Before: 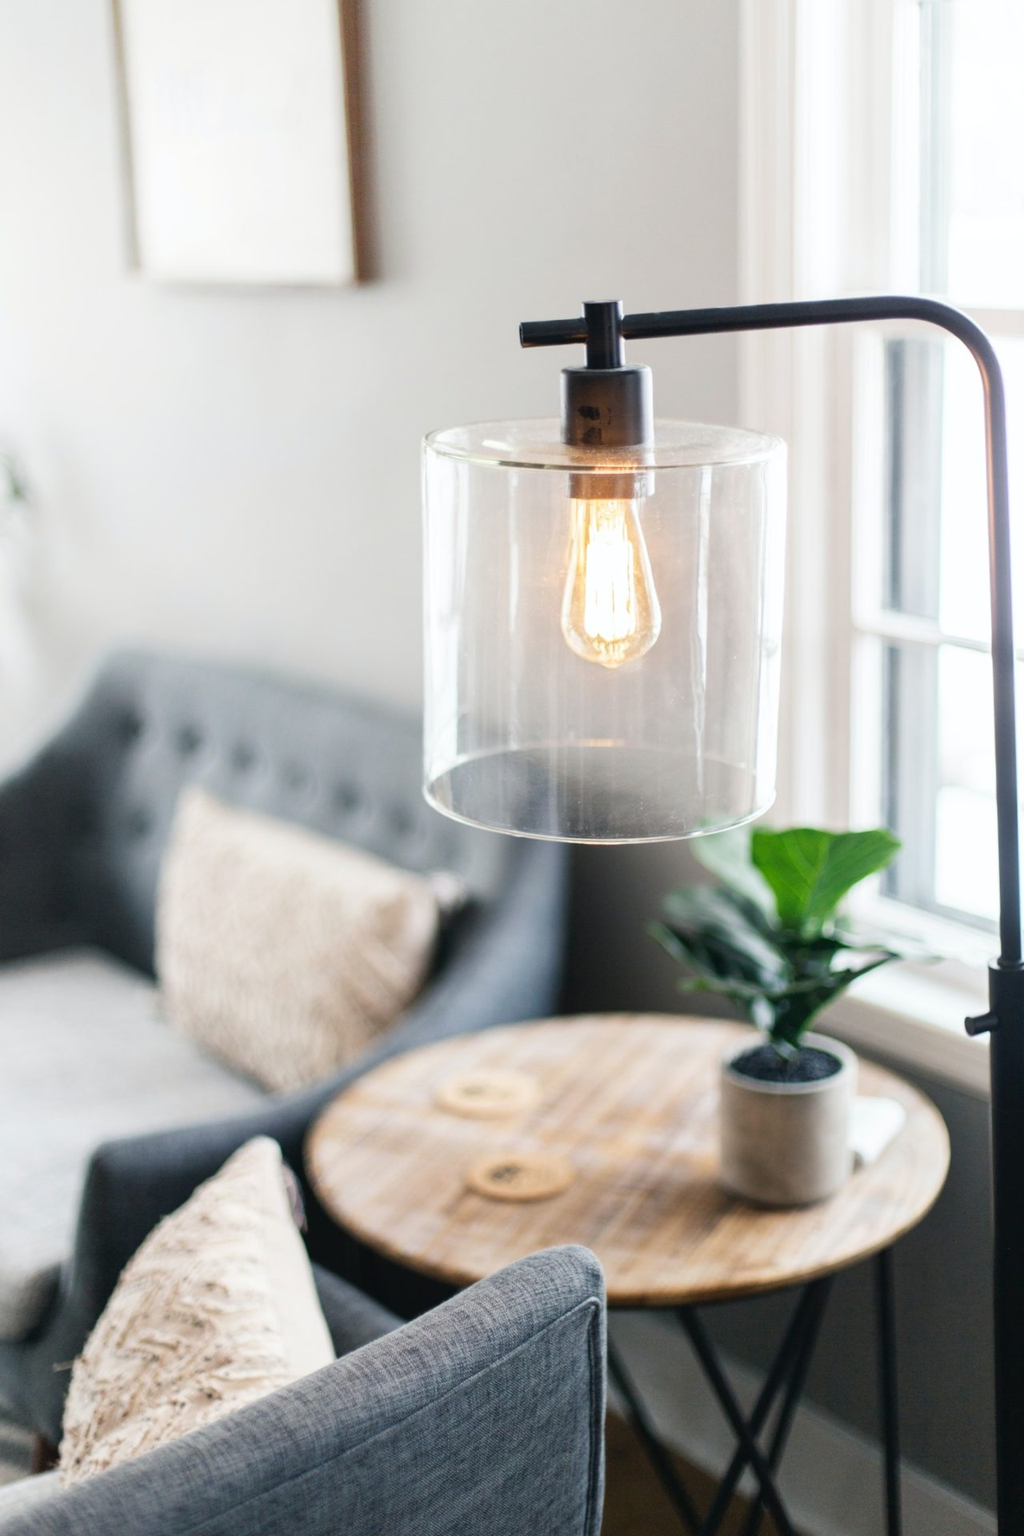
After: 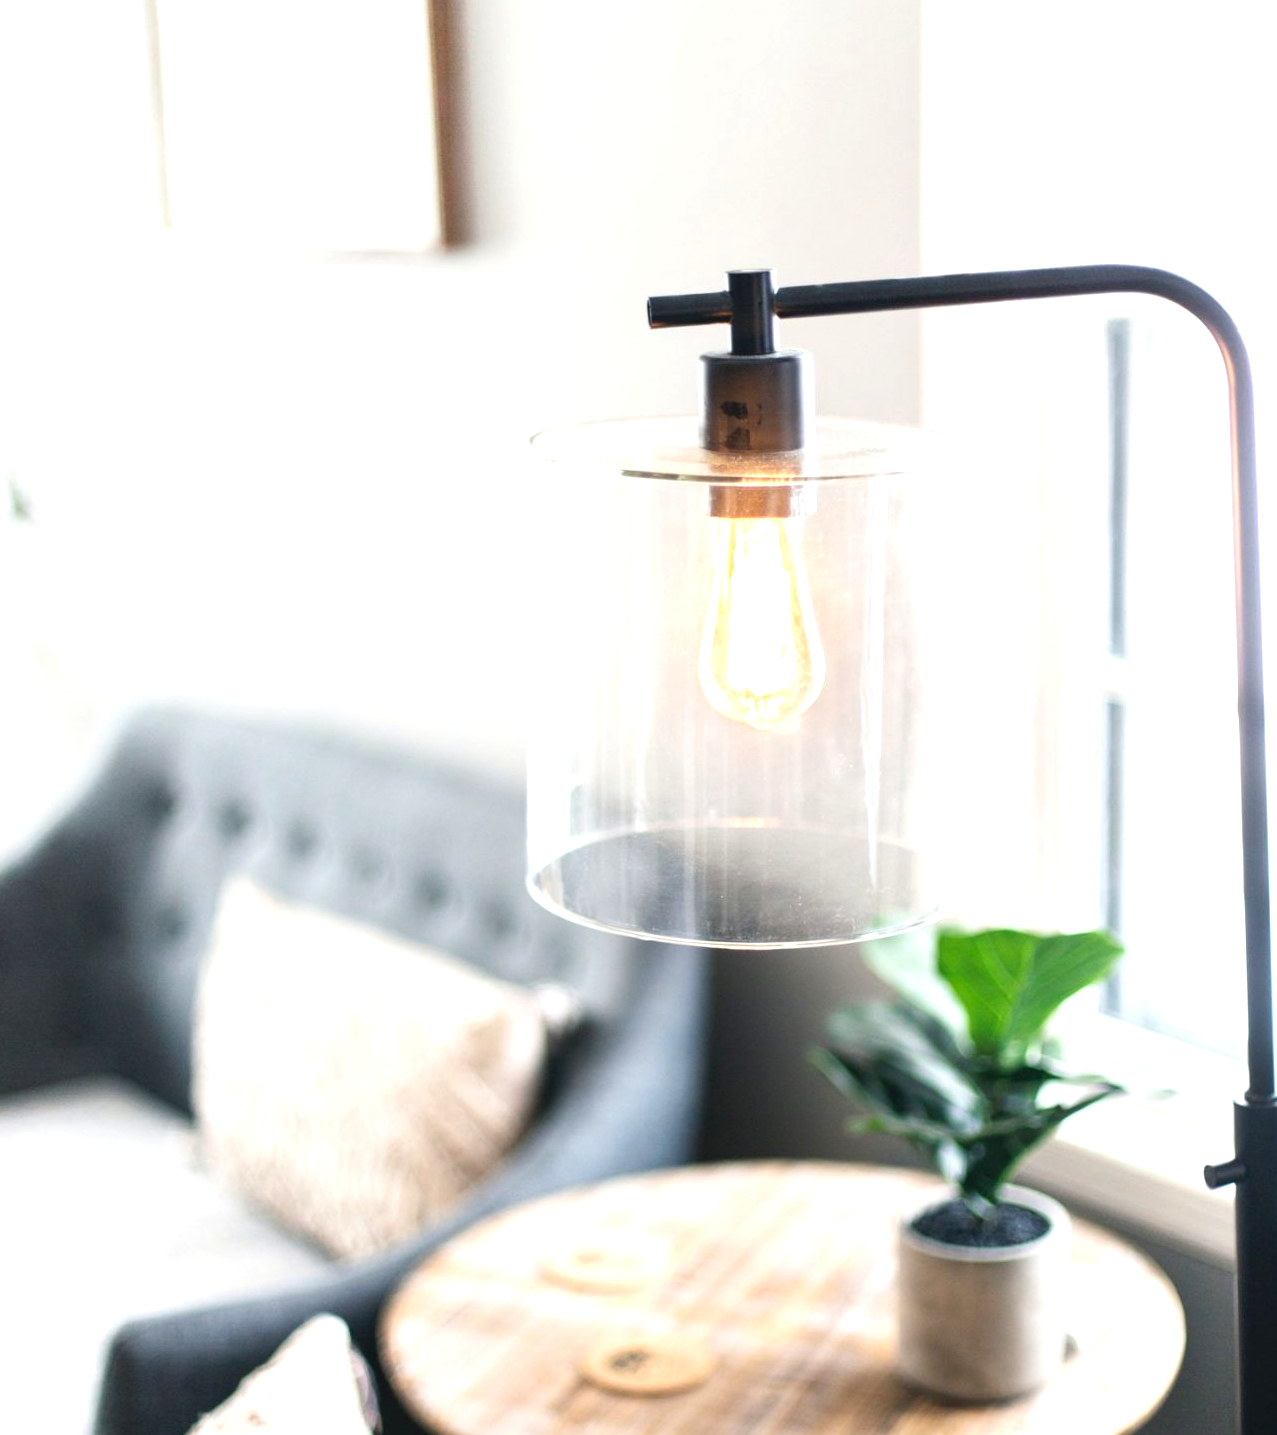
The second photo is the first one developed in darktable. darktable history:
exposure: exposure 0.667 EV, compensate highlight preservation false
crop: left 0.197%, top 5.523%, bottom 19.736%
